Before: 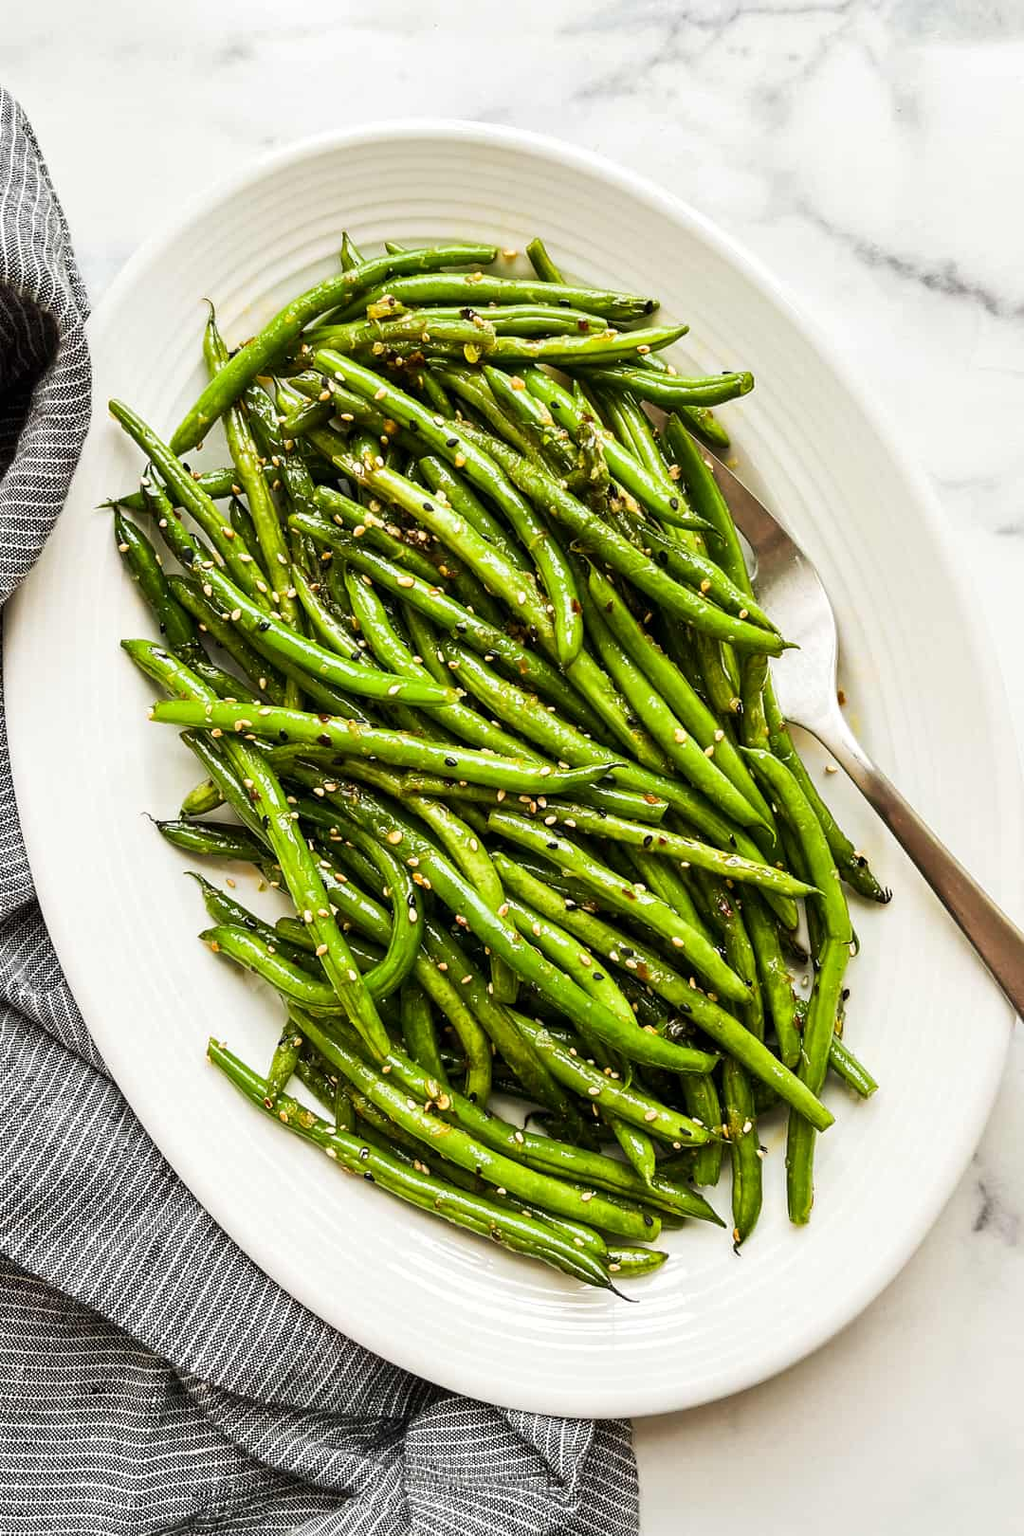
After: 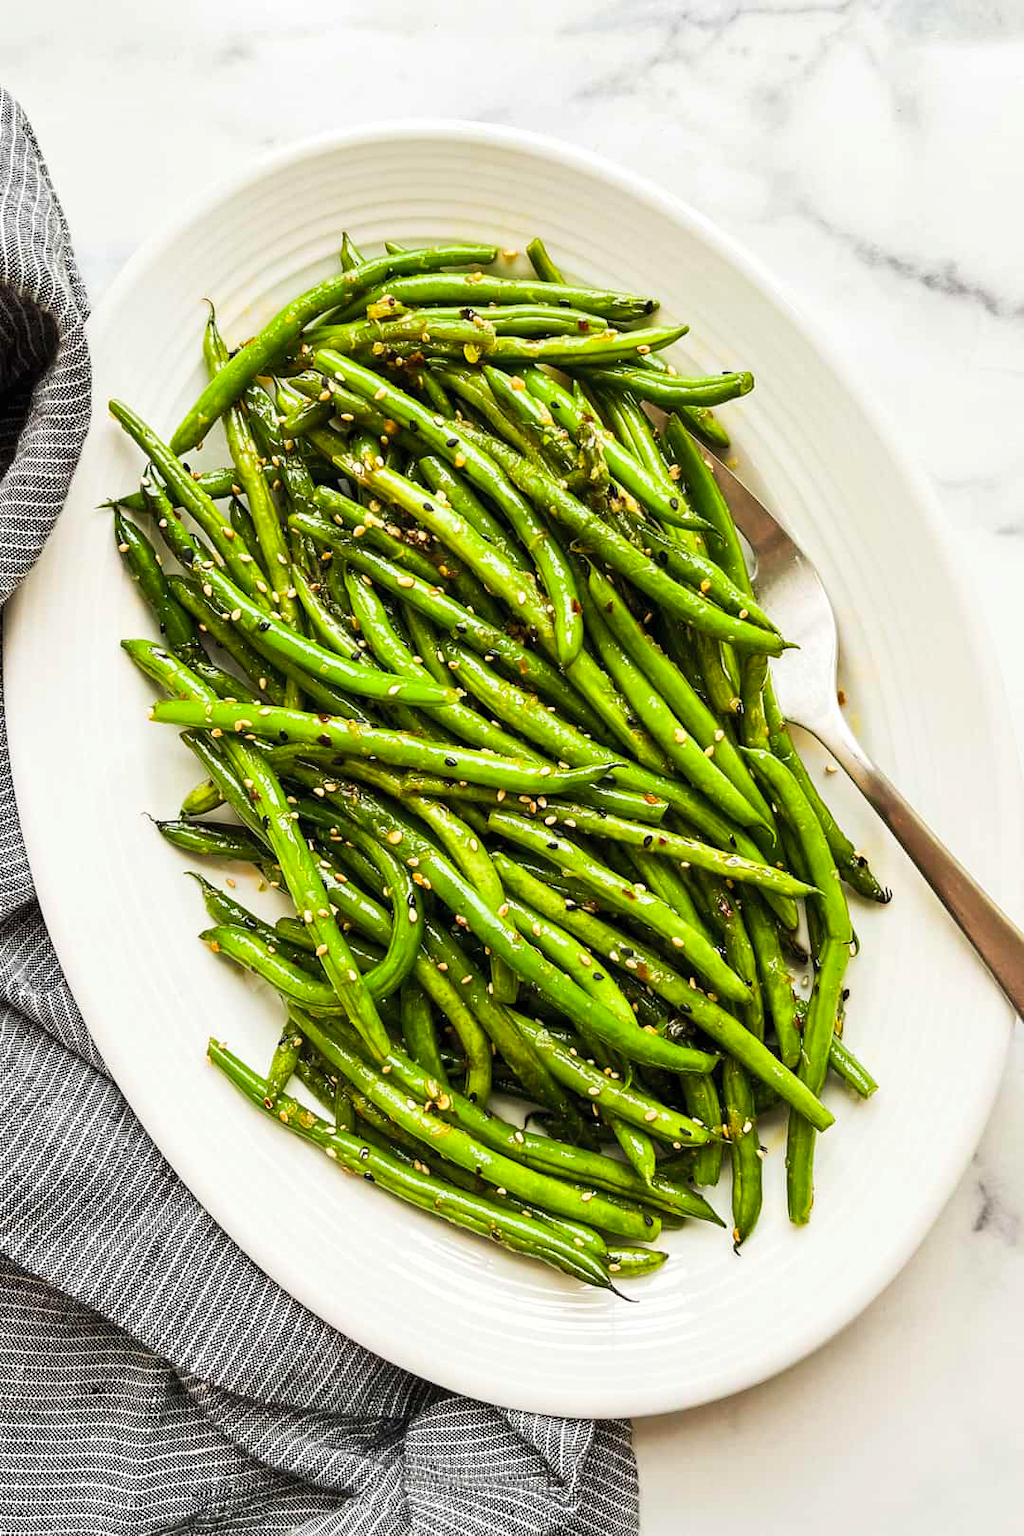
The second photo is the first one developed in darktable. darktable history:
contrast brightness saturation: contrast 0.075, brightness 0.071, saturation 0.176
